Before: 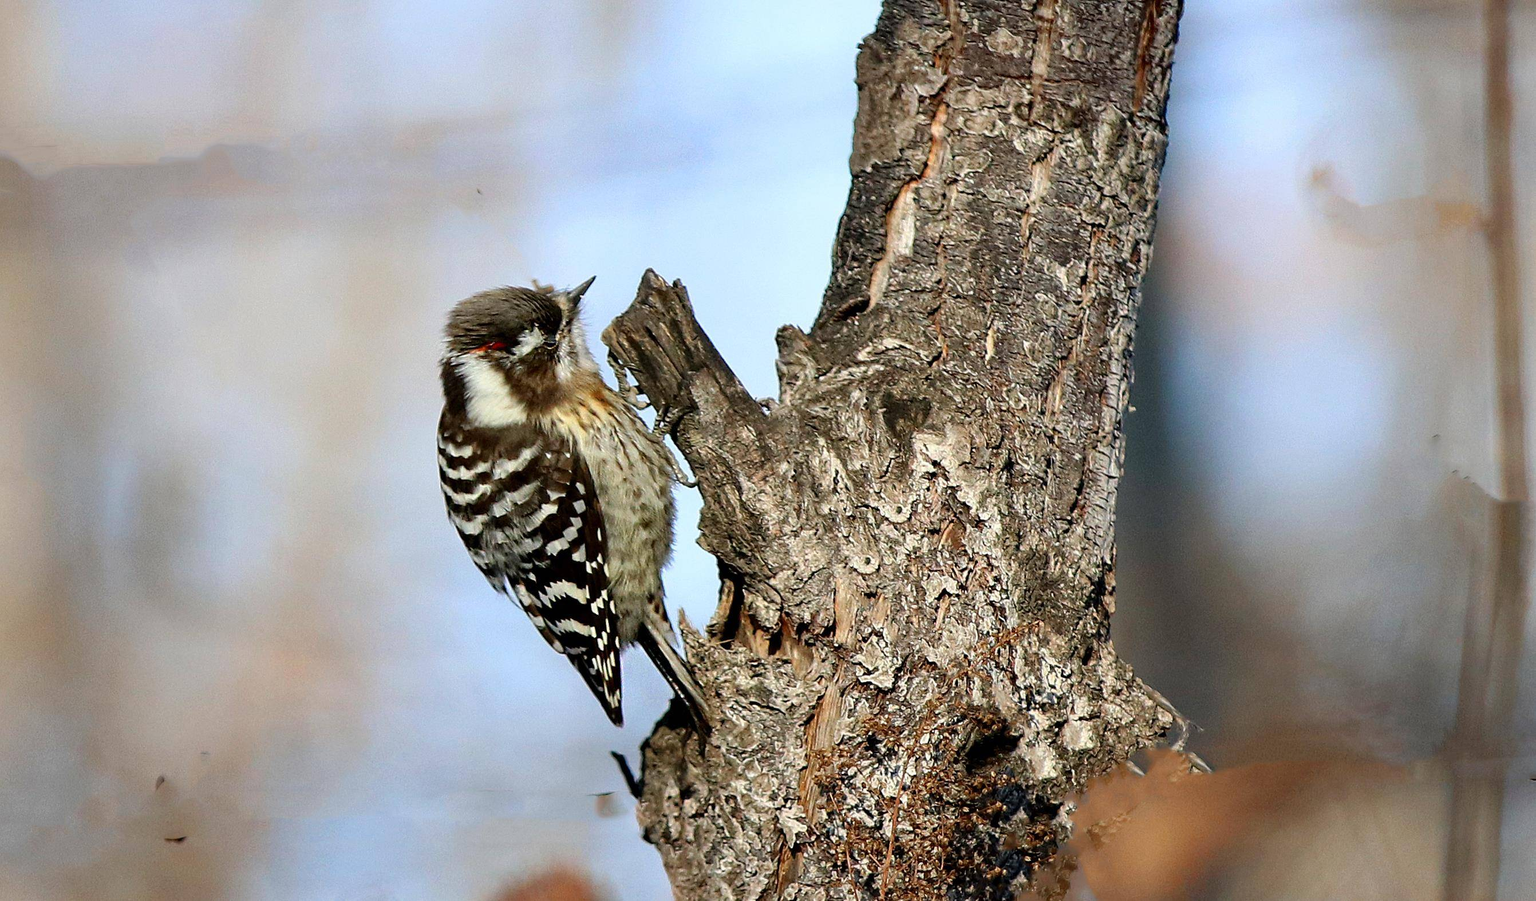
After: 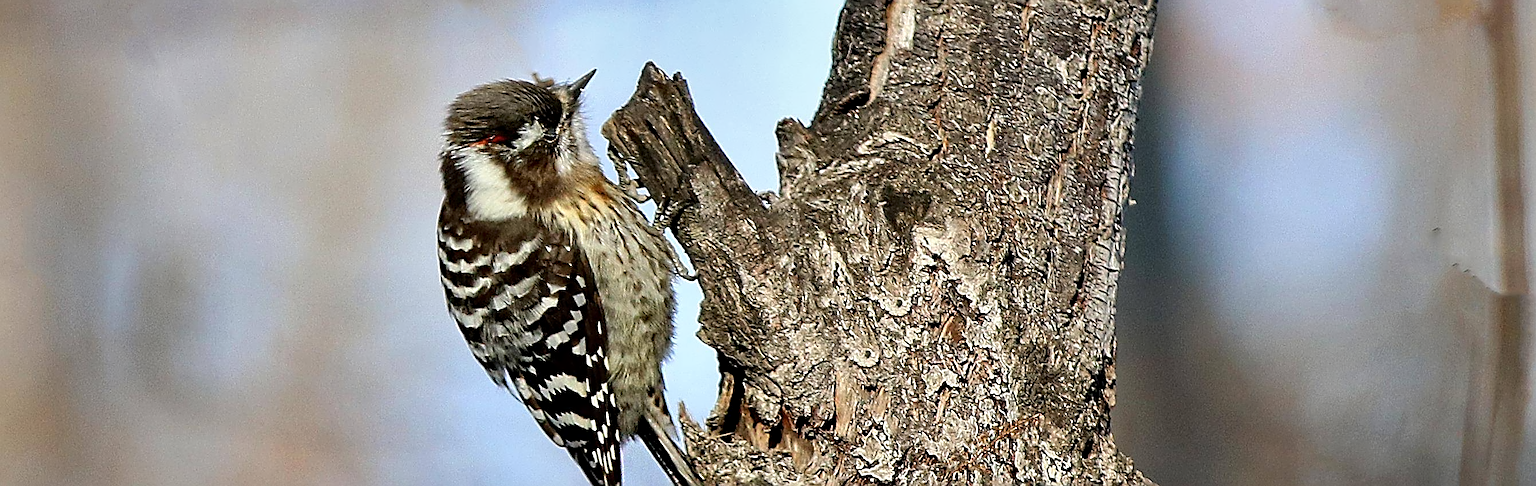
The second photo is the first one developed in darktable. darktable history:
sharpen: radius 2.698, amount 0.655
shadows and highlights: low approximation 0.01, soften with gaussian
crop and rotate: top 22.995%, bottom 22.948%
contrast equalizer: octaves 7, y [[0.5, 0.542, 0.583, 0.625, 0.667, 0.708], [0.5 ×6], [0.5 ×6], [0, 0.033, 0.067, 0.1, 0.133, 0.167], [0, 0.05, 0.1, 0.15, 0.2, 0.25]], mix 0.148
